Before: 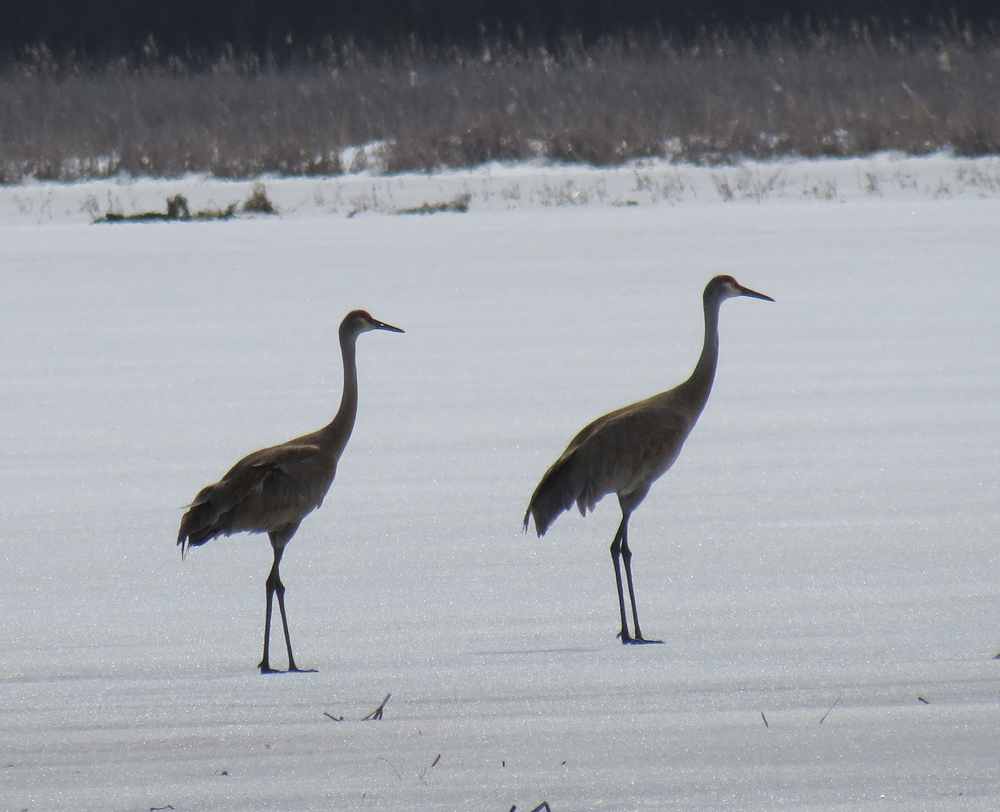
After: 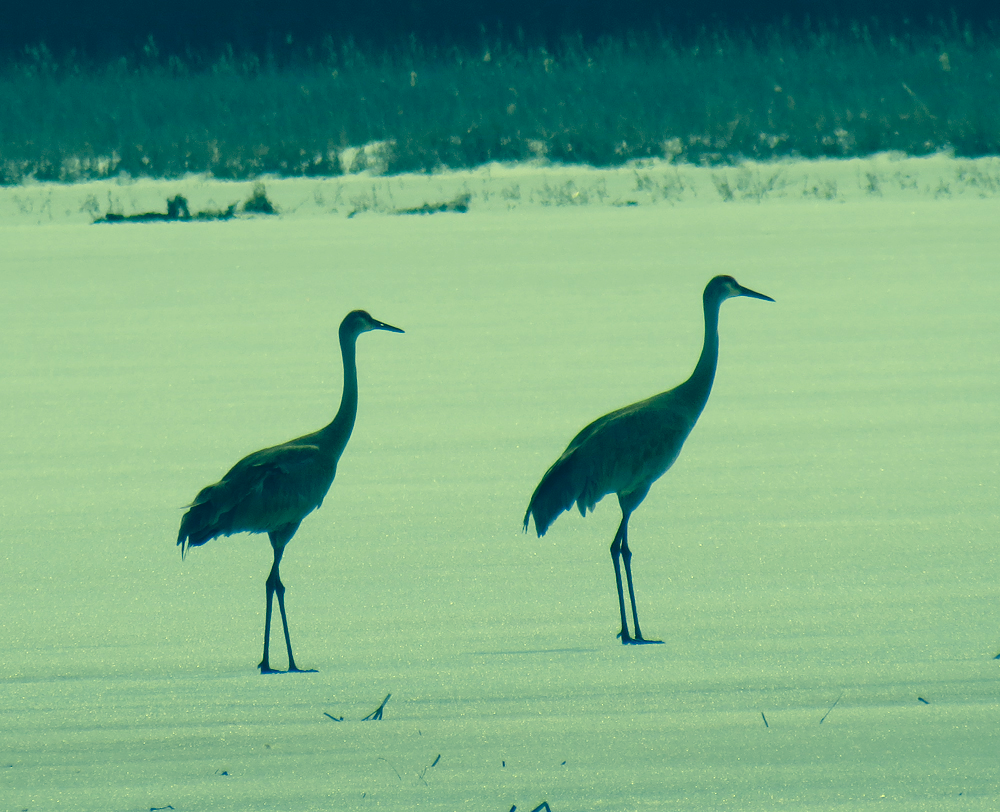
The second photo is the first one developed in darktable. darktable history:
color correction: highlights a* -15.5, highlights b* 39.59, shadows a* -40, shadows b* -25.45
